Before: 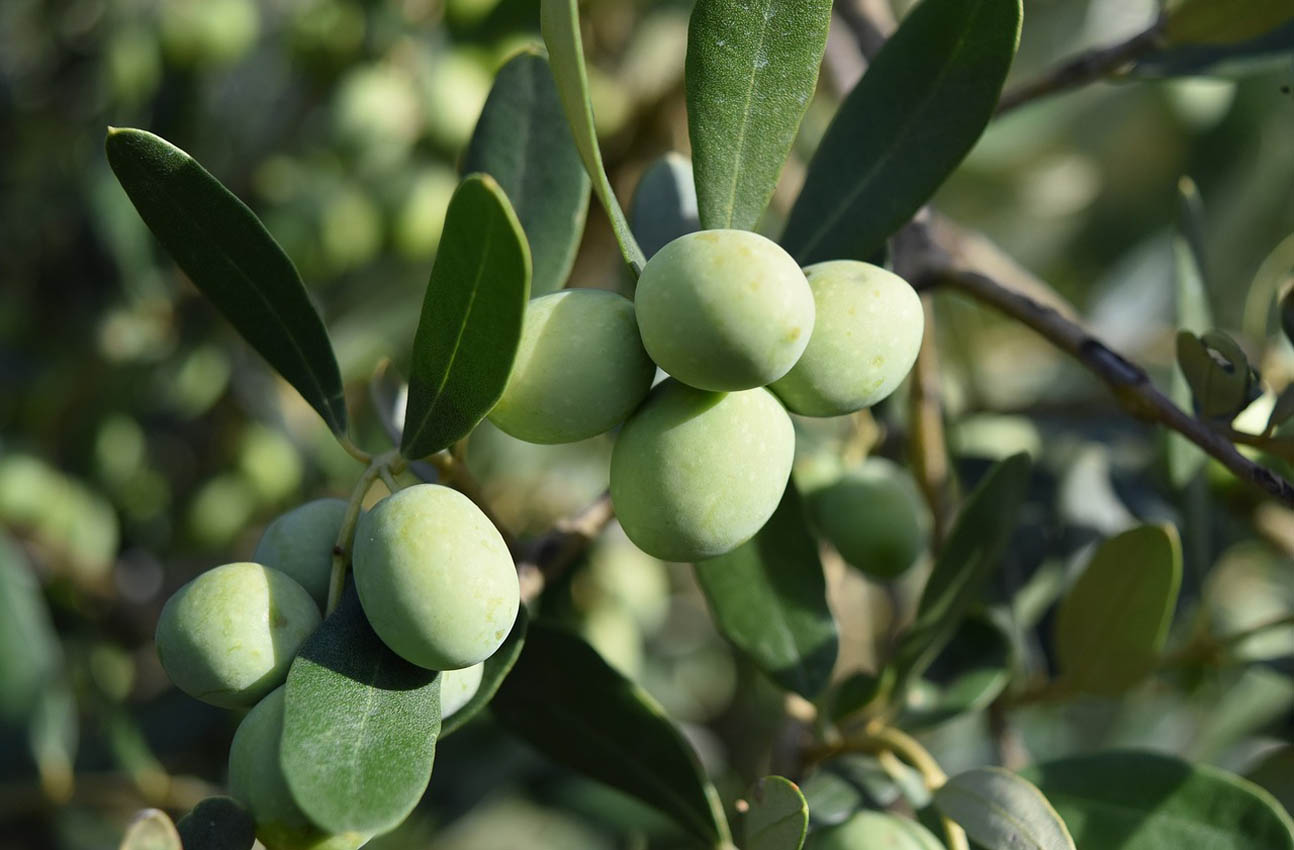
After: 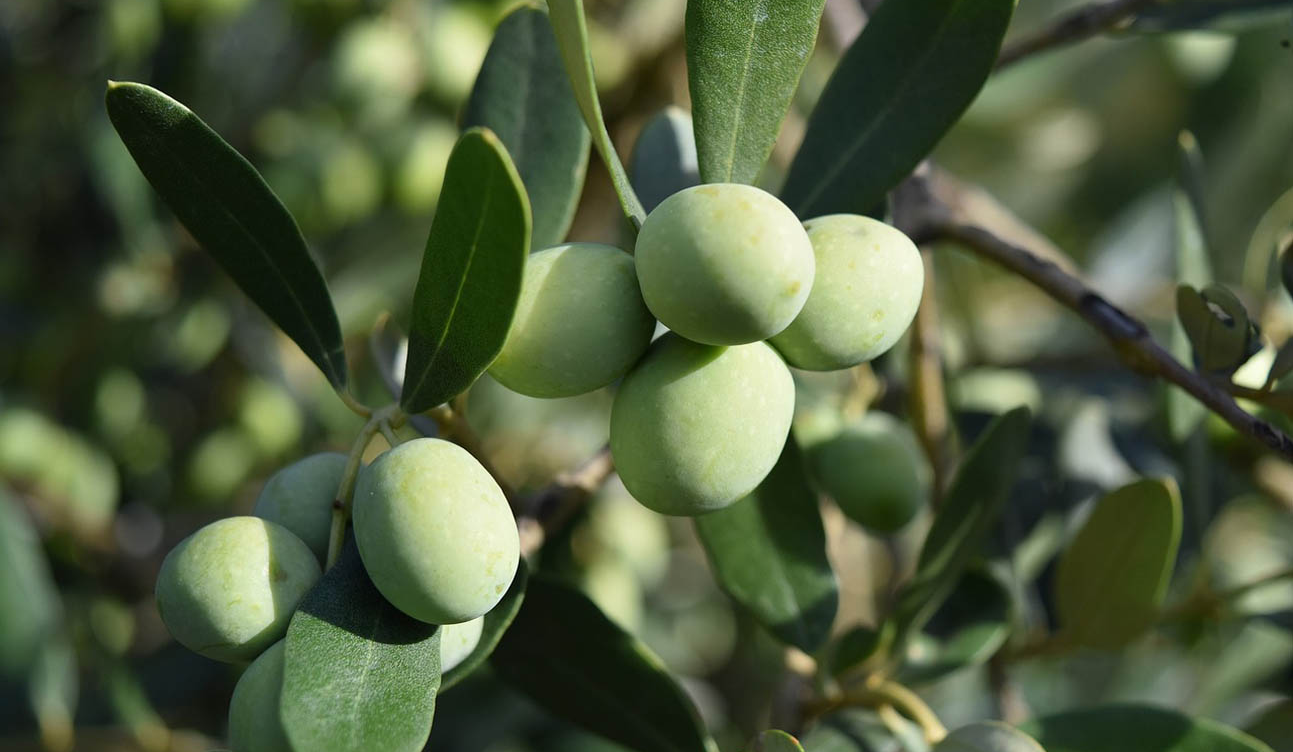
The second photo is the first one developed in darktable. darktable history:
crop and rotate: top 5.515%, bottom 5.95%
